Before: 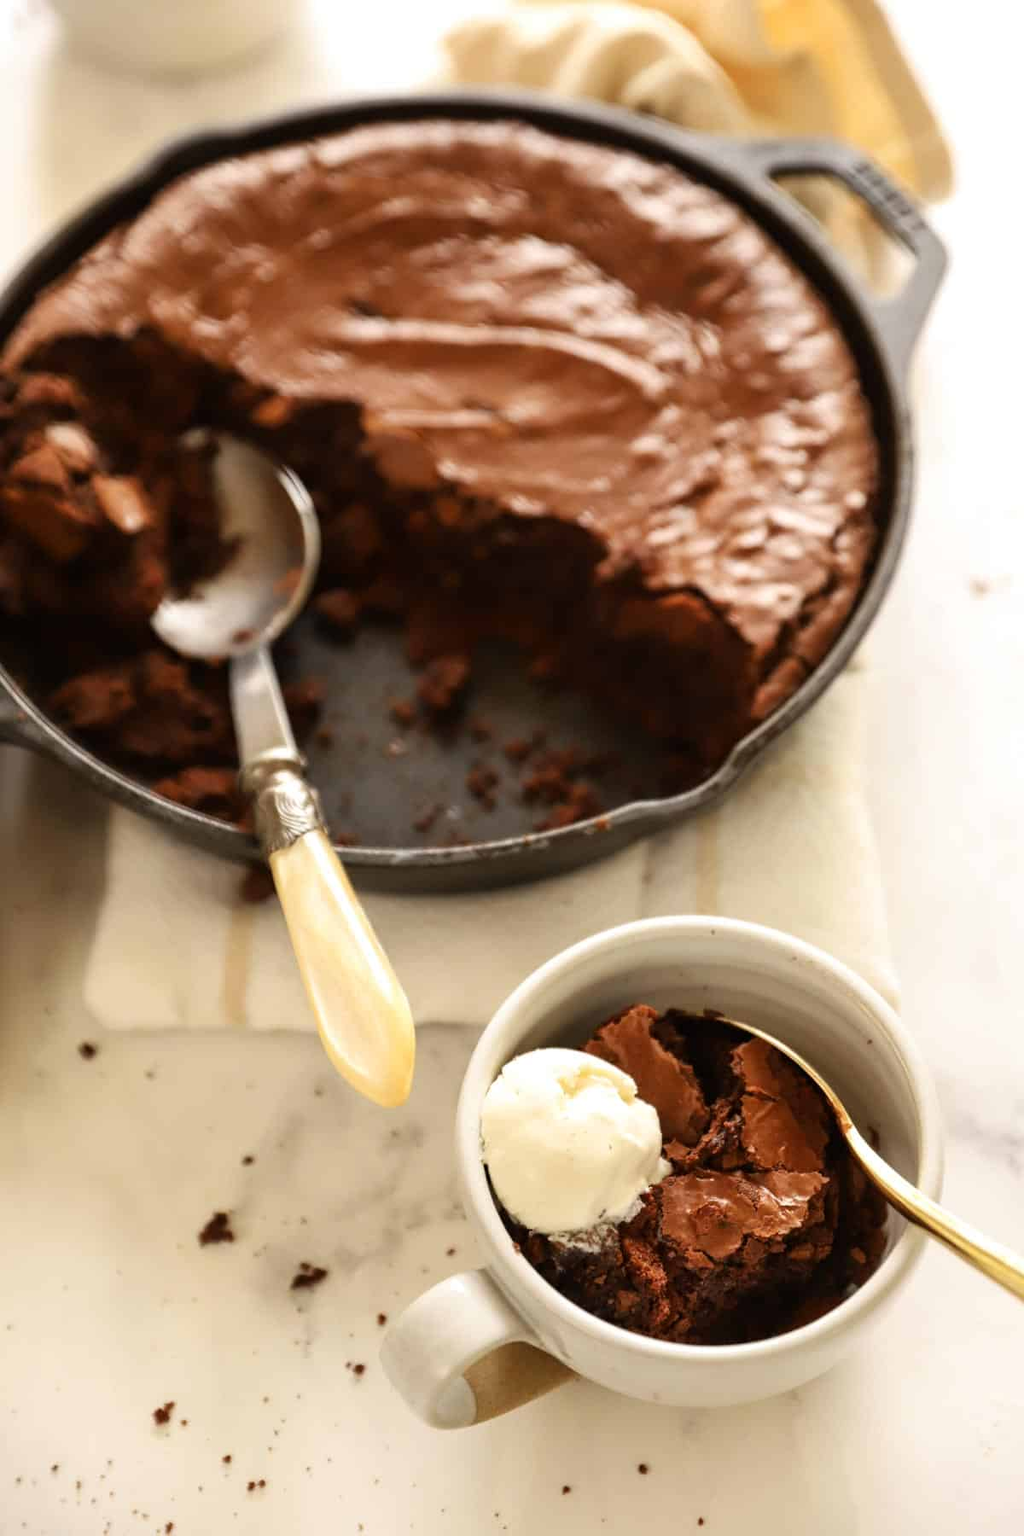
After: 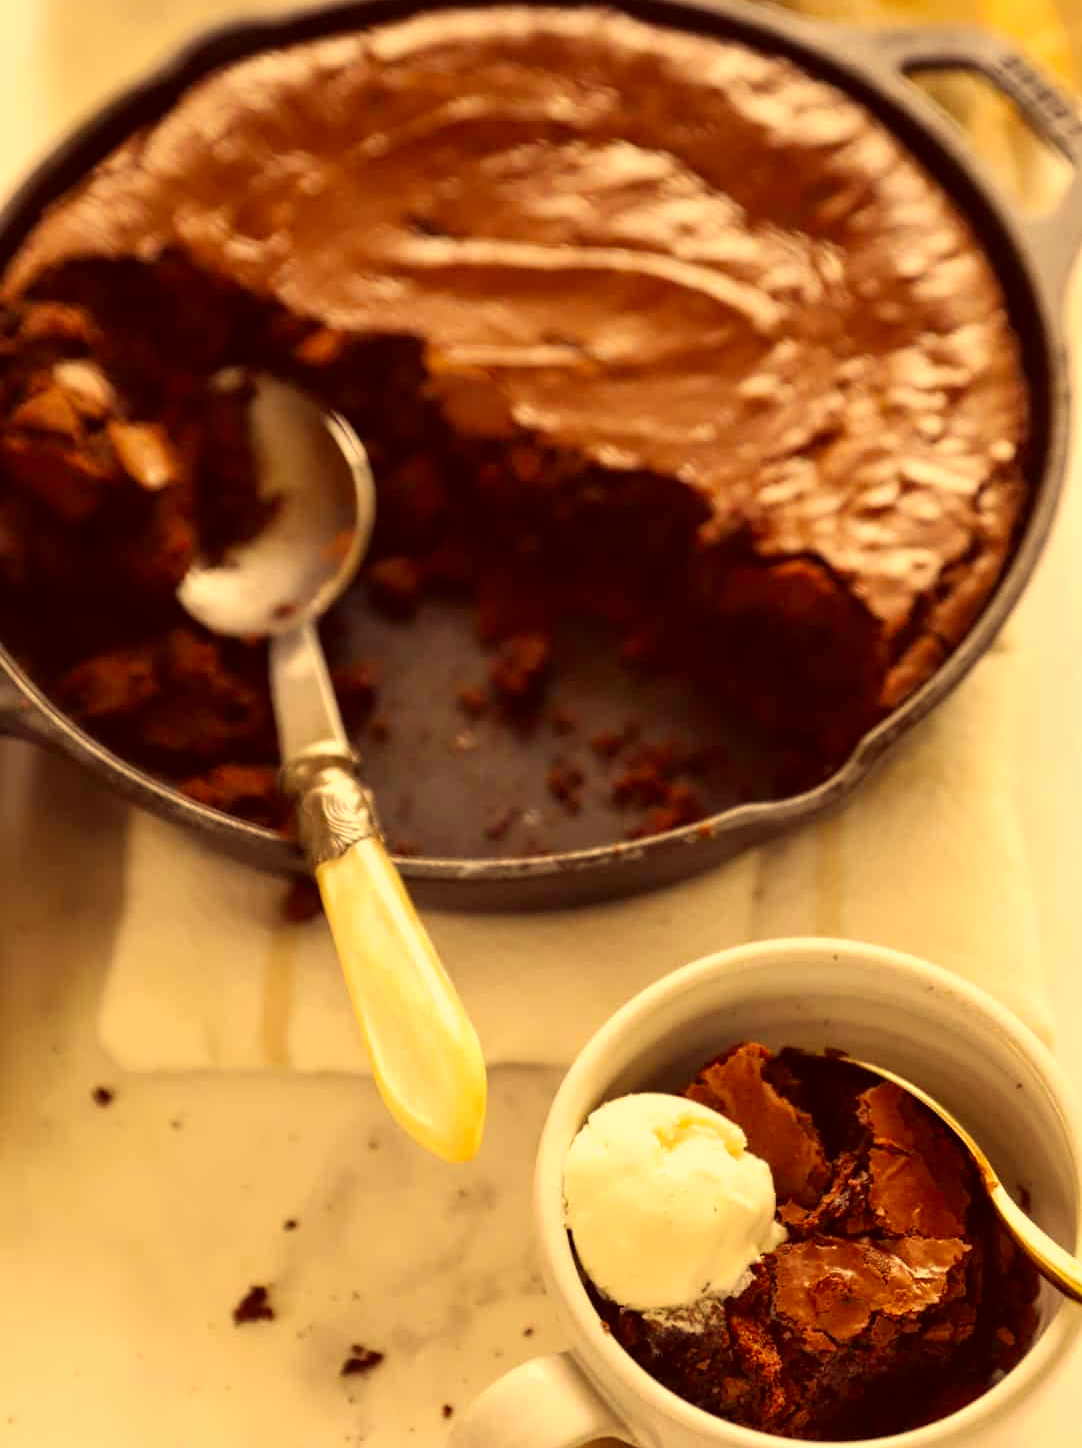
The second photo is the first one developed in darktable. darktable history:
crop: top 7.519%, right 9.814%, bottom 12.008%
color correction: highlights a* 9.81, highlights b* 38.53, shadows a* 14.34, shadows b* 3.54
